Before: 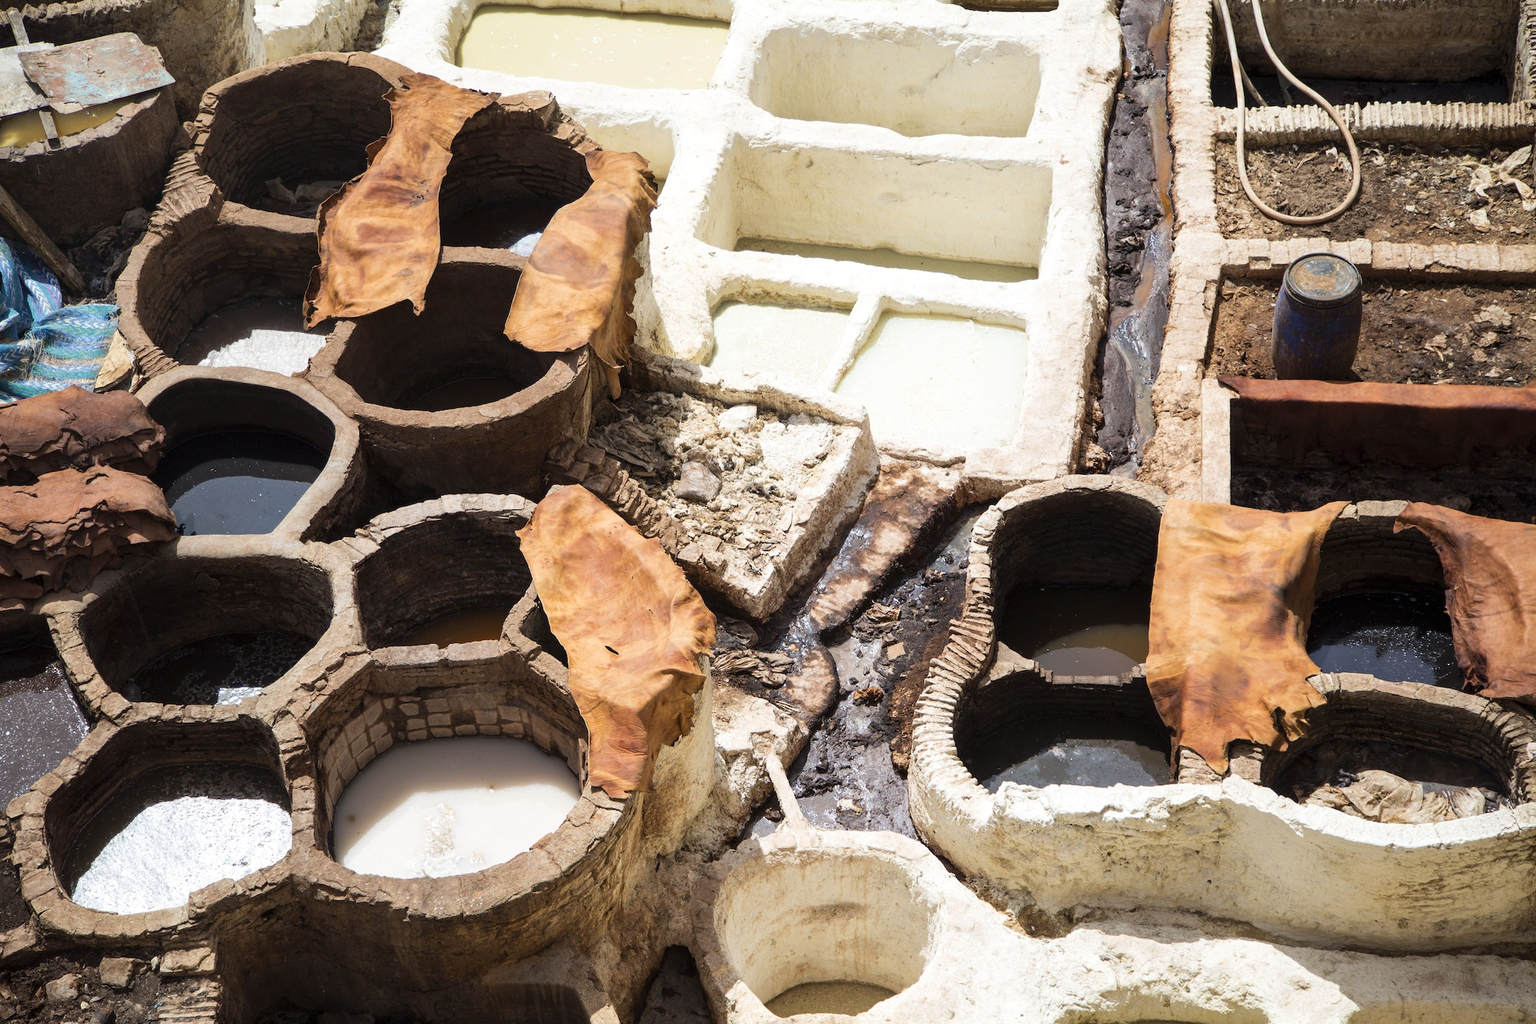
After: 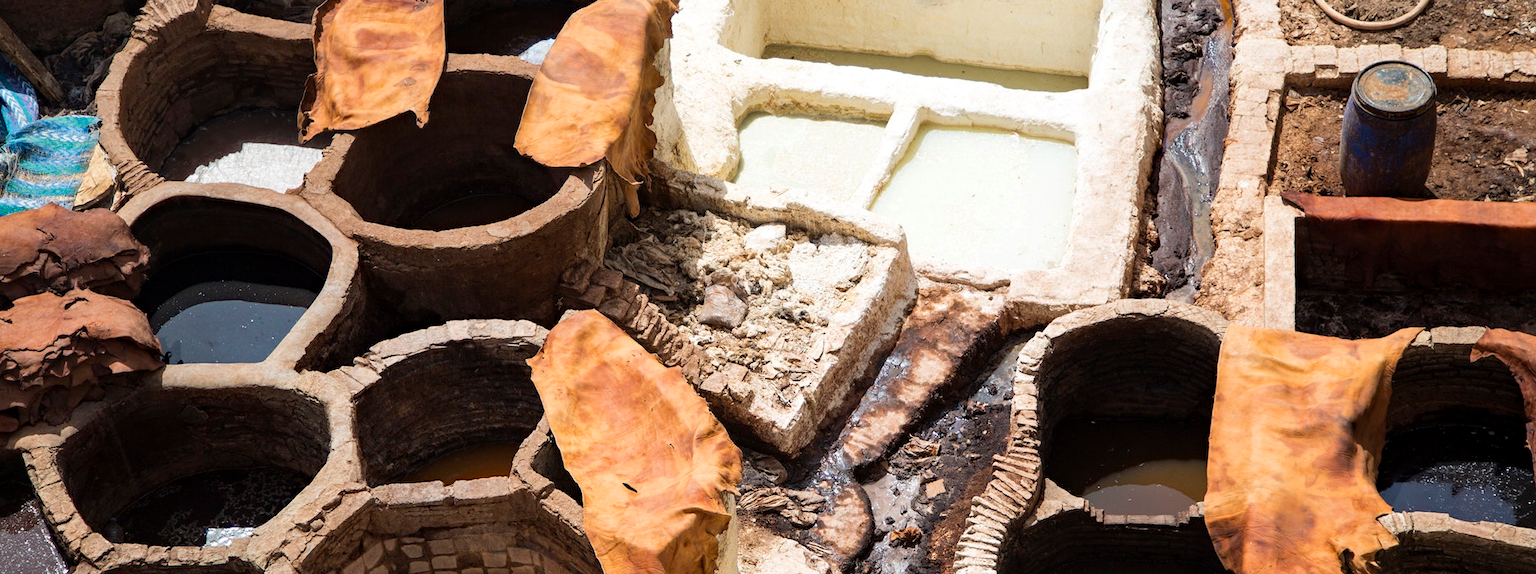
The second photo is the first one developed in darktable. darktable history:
haze removal: compatibility mode true, adaptive false
crop: left 1.744%, top 19.225%, right 5.069%, bottom 28.357%
